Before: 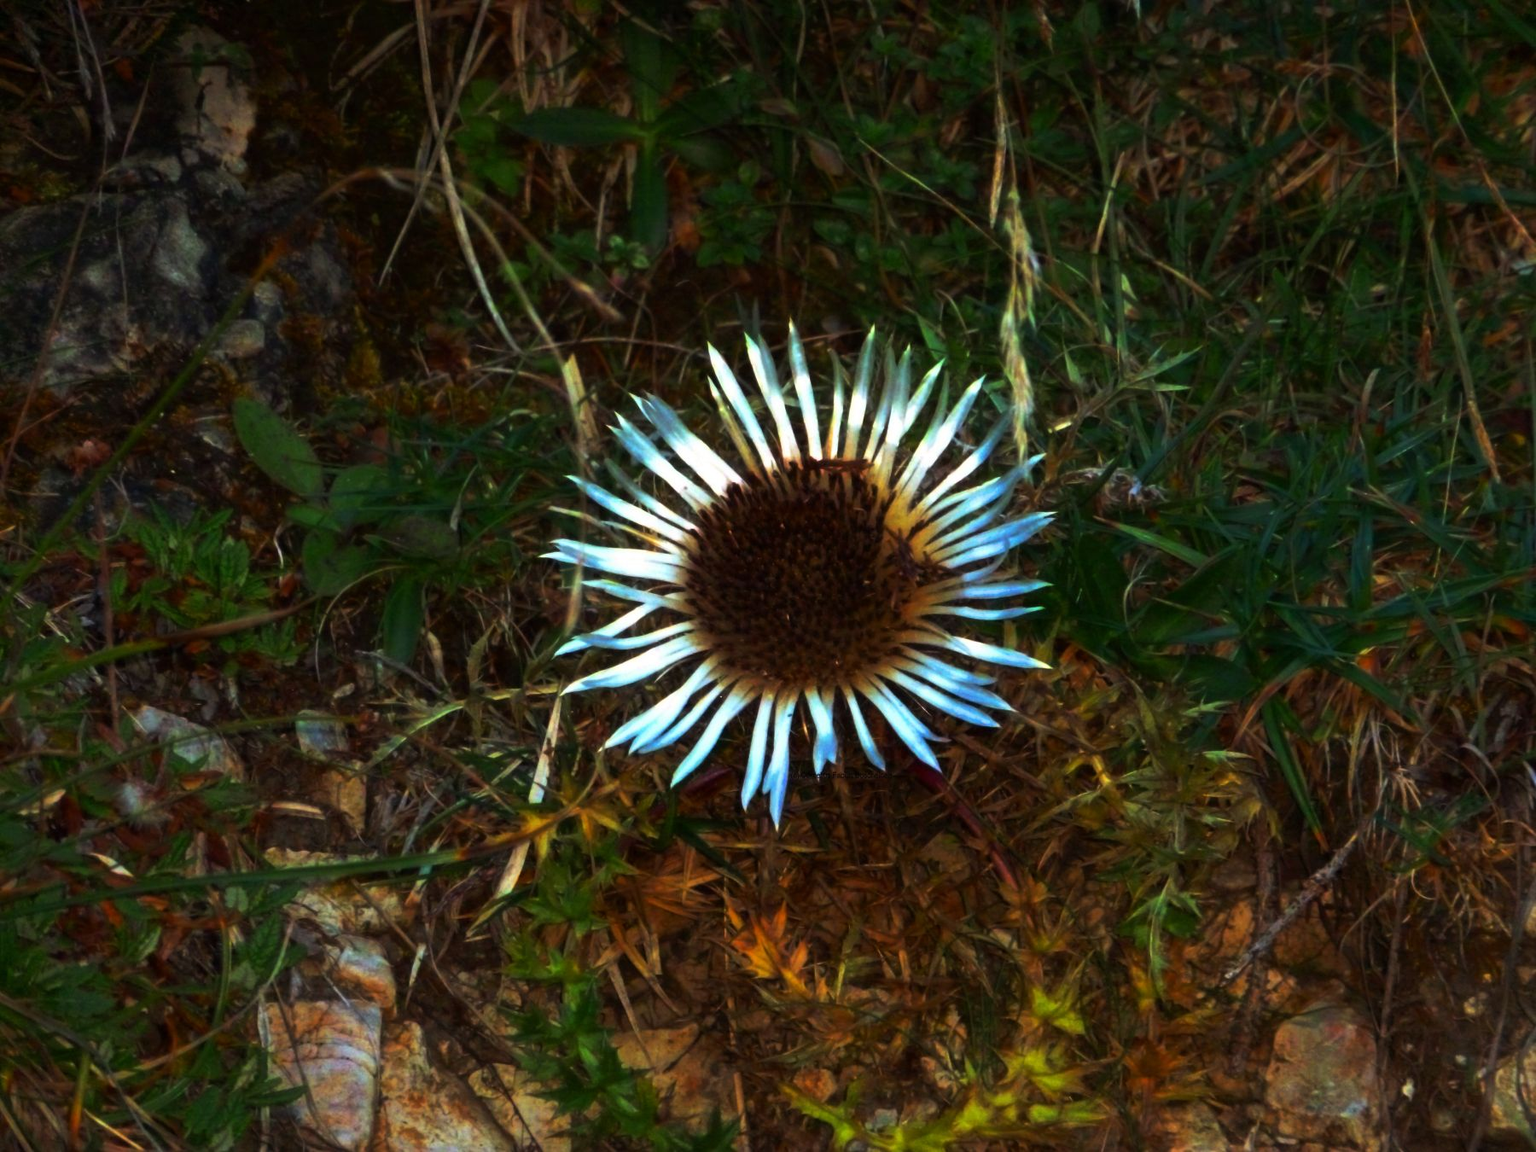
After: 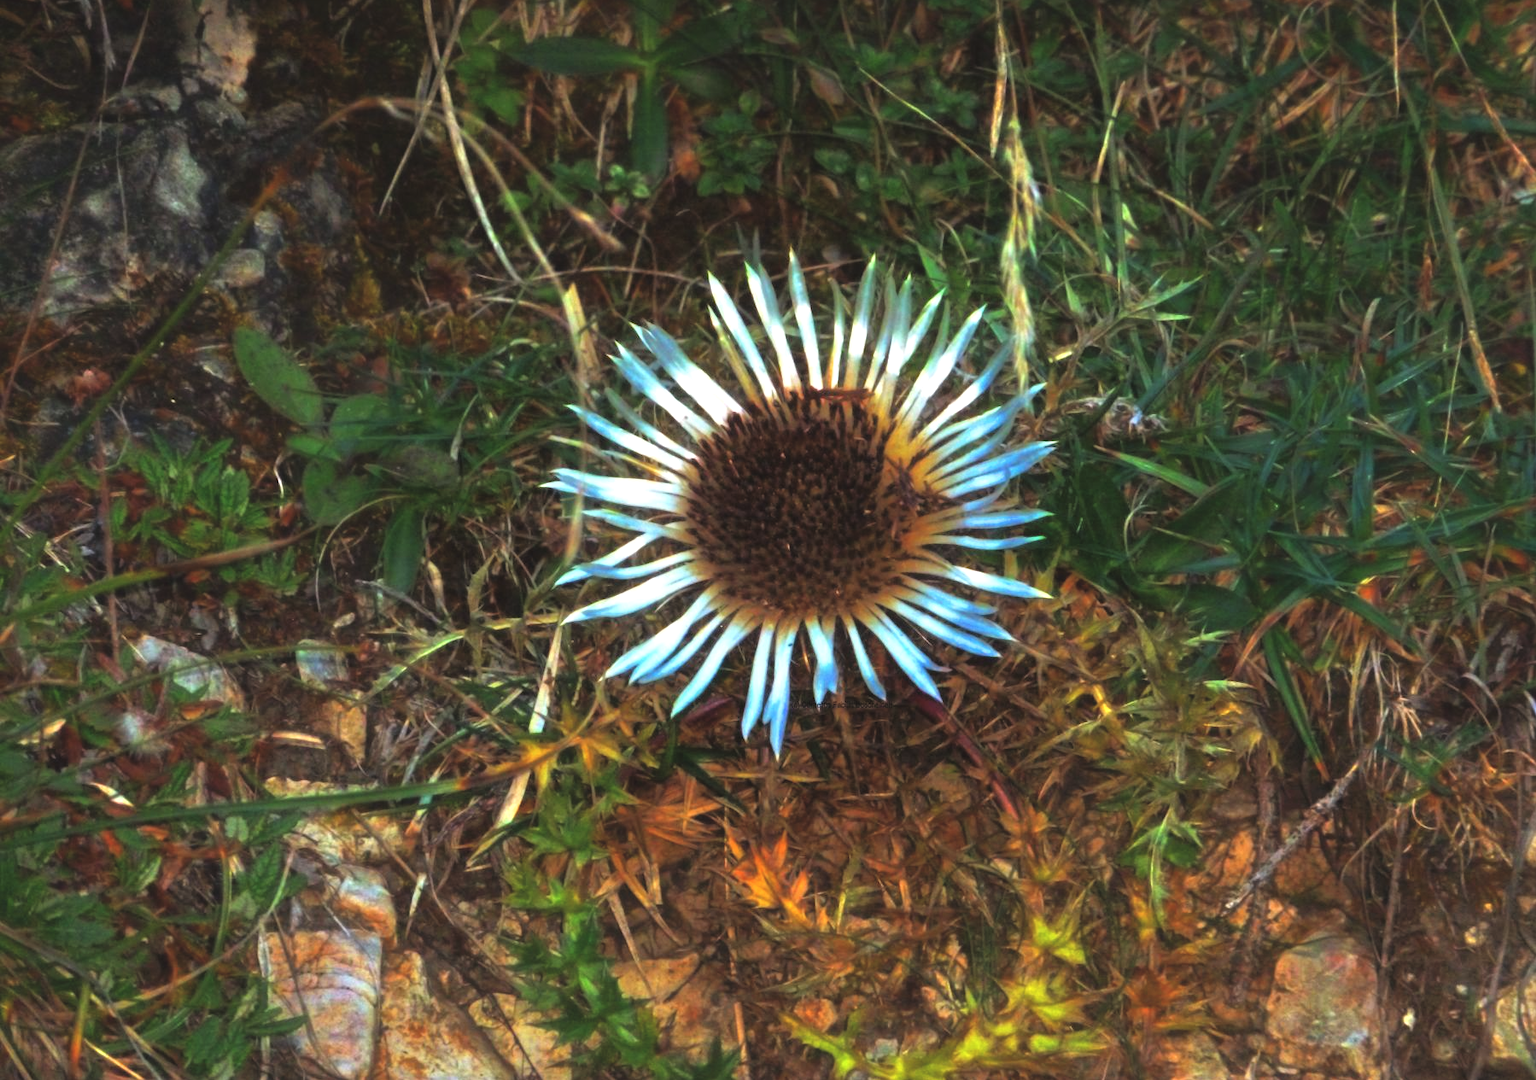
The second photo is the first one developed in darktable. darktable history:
local contrast: mode bilateral grid, contrast 10, coarseness 26, detail 115%, midtone range 0.2
exposure: black level correction -0.007, exposure 0.072 EV, compensate highlight preservation false
tone equalizer: -7 EV 0.149 EV, -6 EV 0.573 EV, -5 EV 1.12 EV, -4 EV 1.3 EV, -3 EV 1.12 EV, -2 EV 0.6 EV, -1 EV 0.161 EV, luminance estimator HSV value / RGB max
crop and rotate: top 6.213%
